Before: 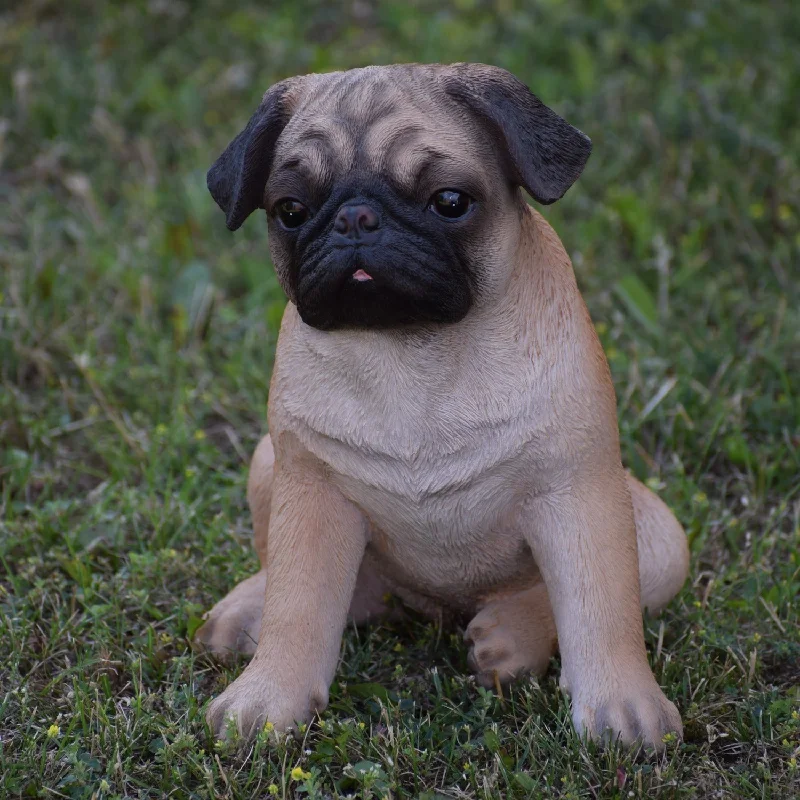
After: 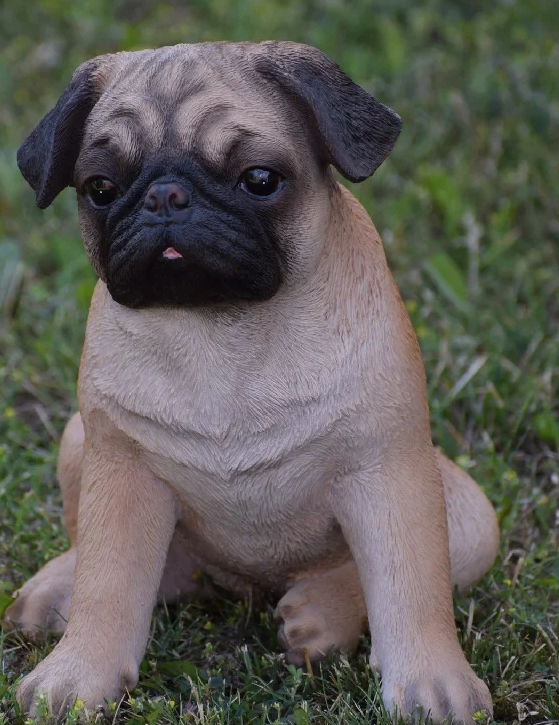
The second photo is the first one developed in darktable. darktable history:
crop and rotate: left 23.755%, top 2.939%, right 6.315%, bottom 6.405%
shadows and highlights: shadows 43.43, white point adjustment -1.47, shadows color adjustment 97.67%, soften with gaussian
